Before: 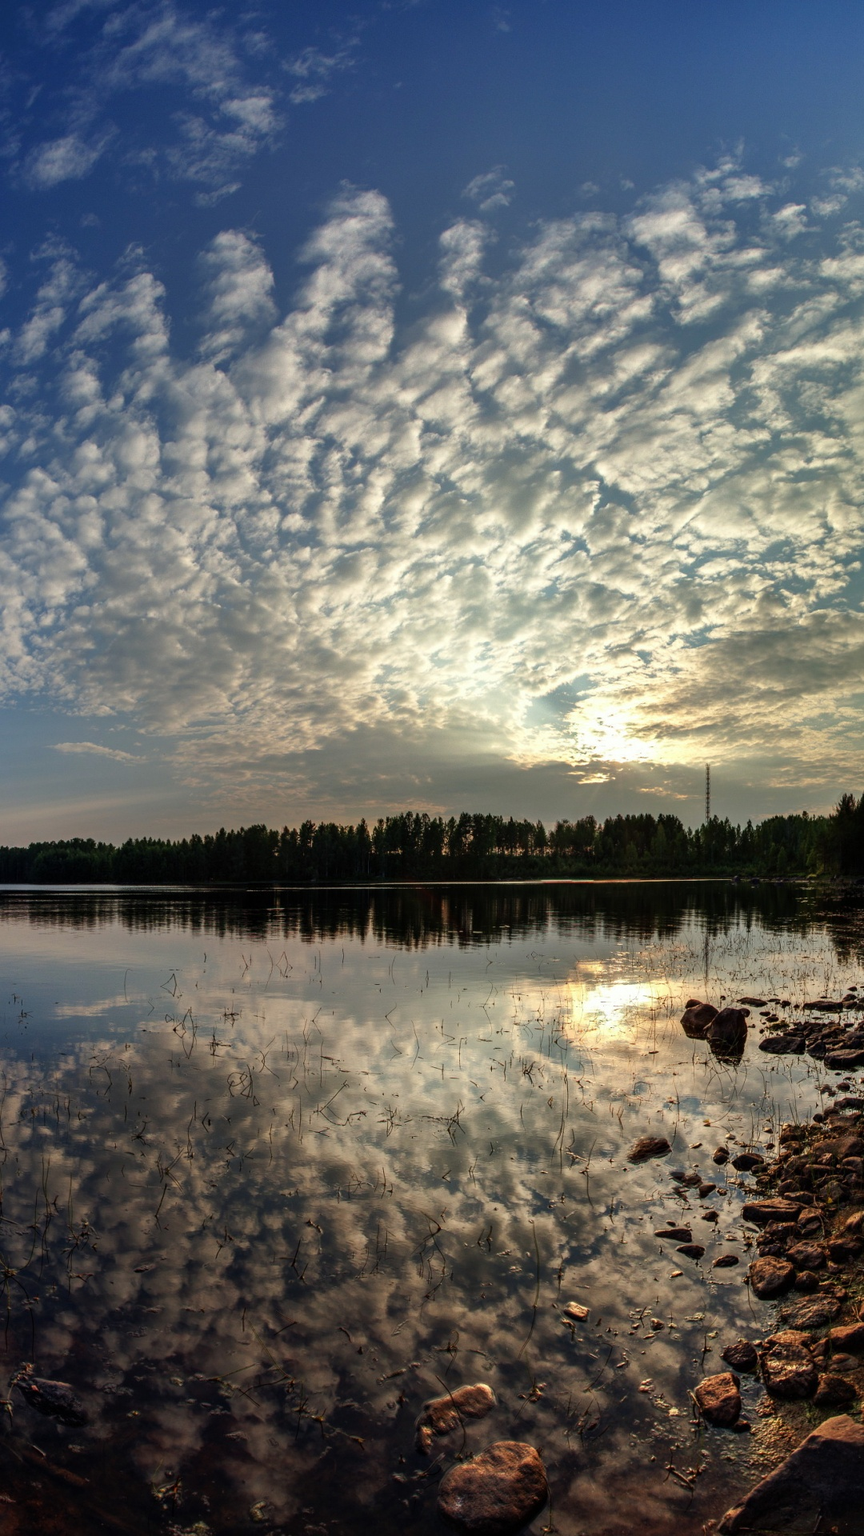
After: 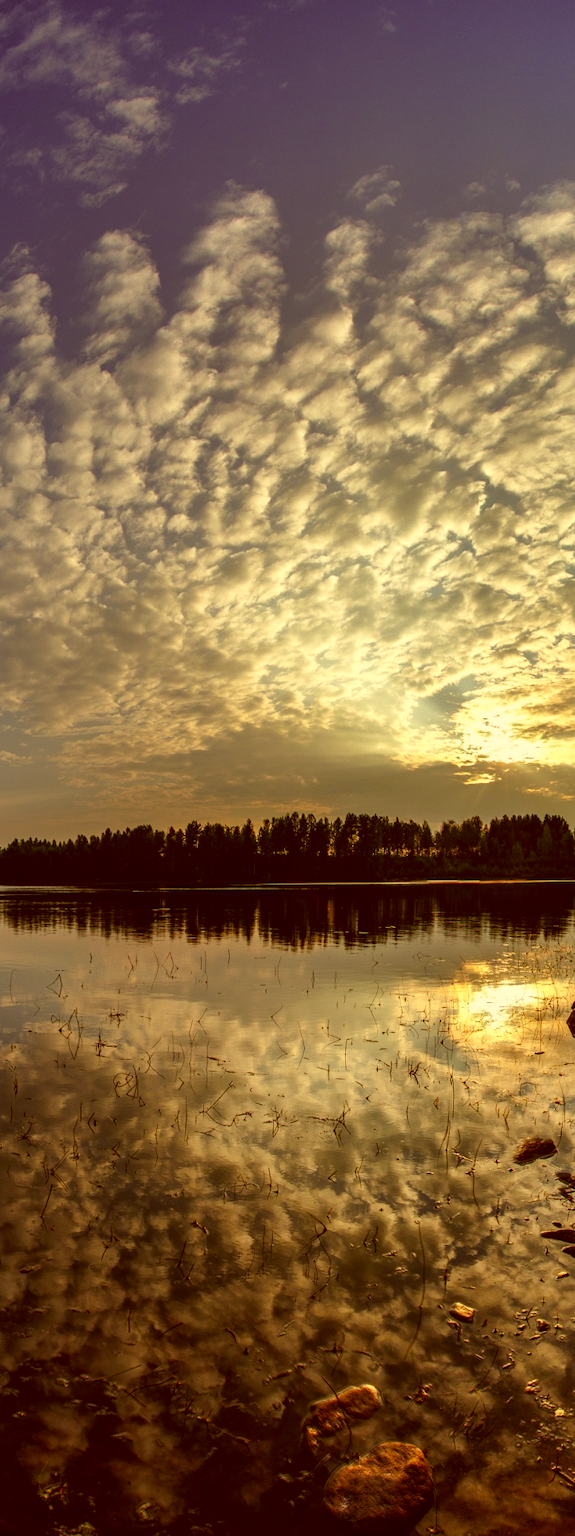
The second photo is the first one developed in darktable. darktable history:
color correction: highlights a* 1.06, highlights b* 23.9, shadows a* 15.79, shadows b* 25
contrast brightness saturation: saturation 0.125
crop and rotate: left 13.334%, right 20.065%
